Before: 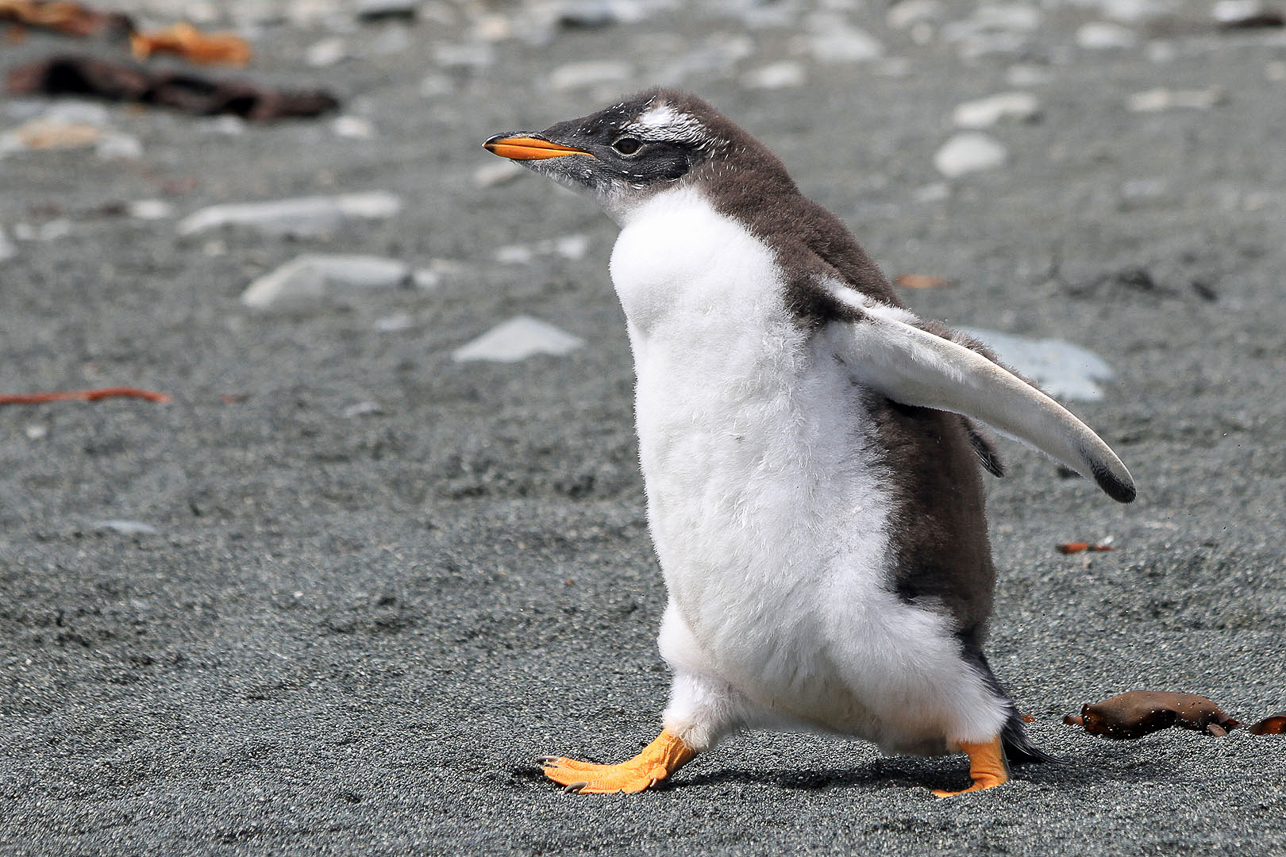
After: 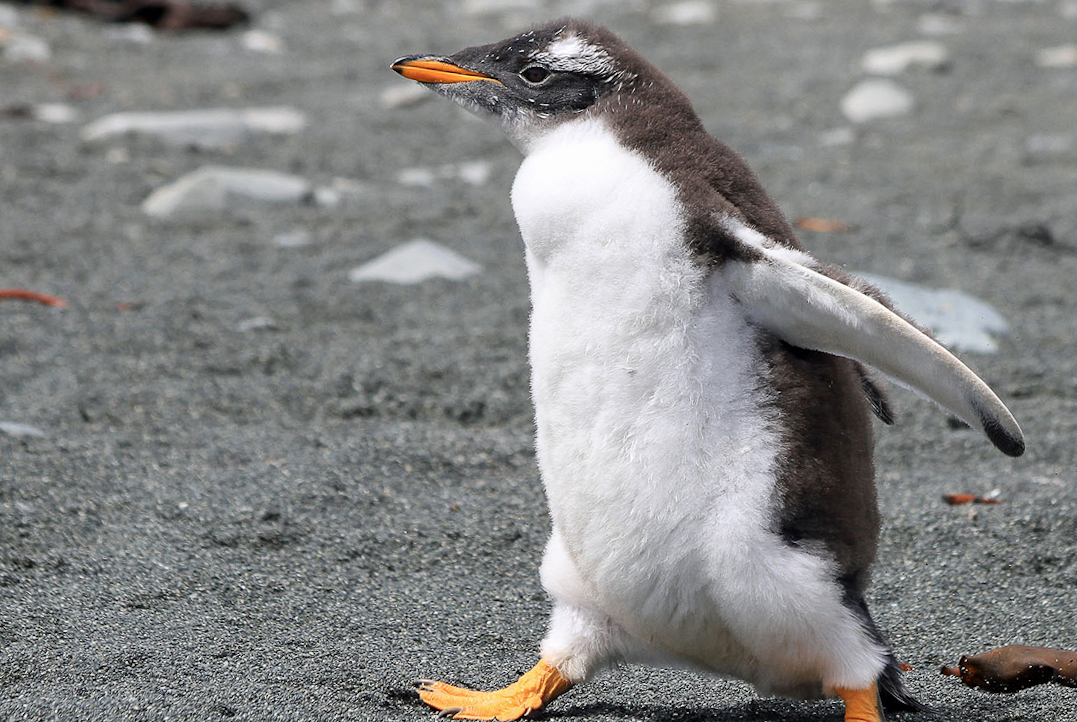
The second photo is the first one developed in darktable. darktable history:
crop and rotate: angle -2.97°, left 5.204%, top 5.169%, right 4.604%, bottom 4.122%
